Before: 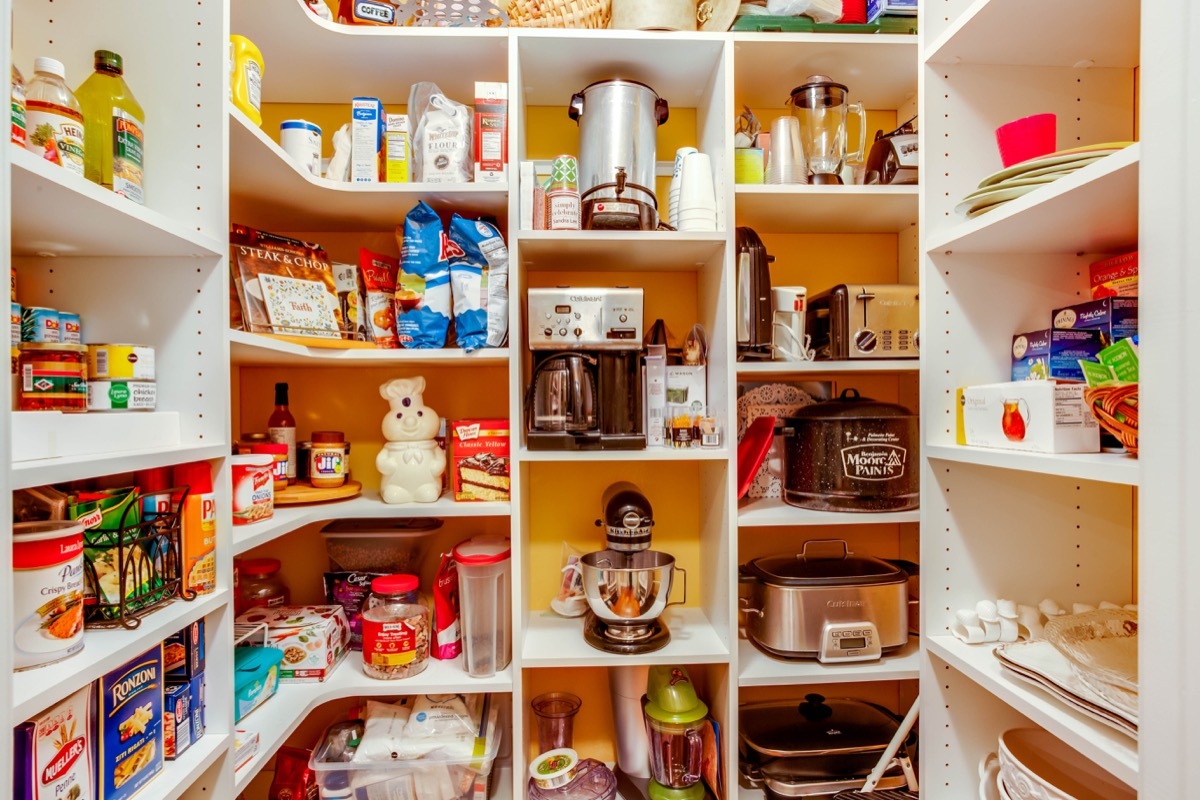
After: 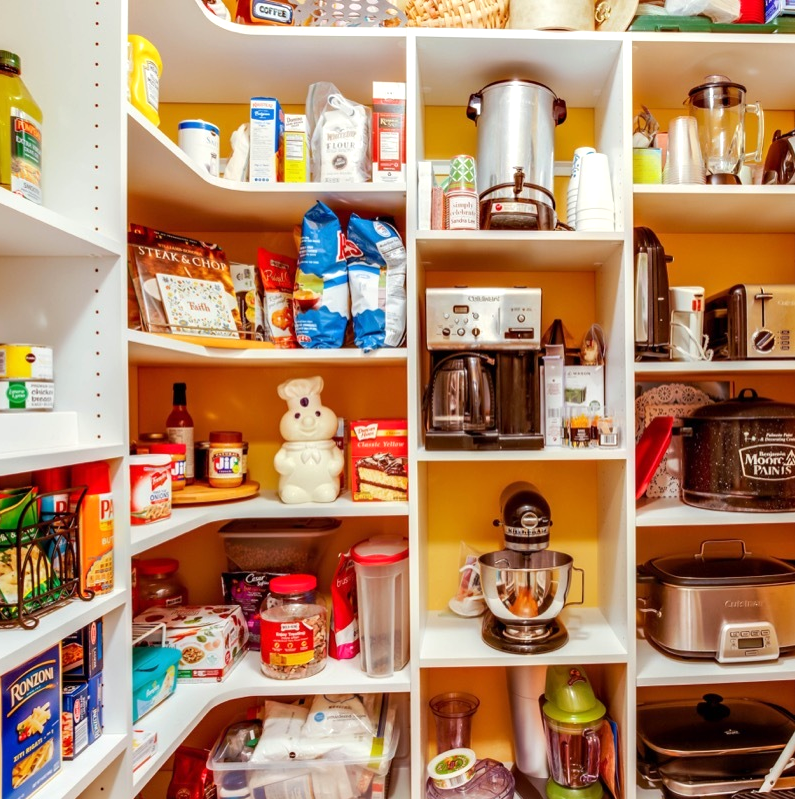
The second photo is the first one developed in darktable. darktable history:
exposure: exposure 0.206 EV, compensate exposure bias true, compensate highlight preservation false
crop and rotate: left 8.53%, right 25.198%
